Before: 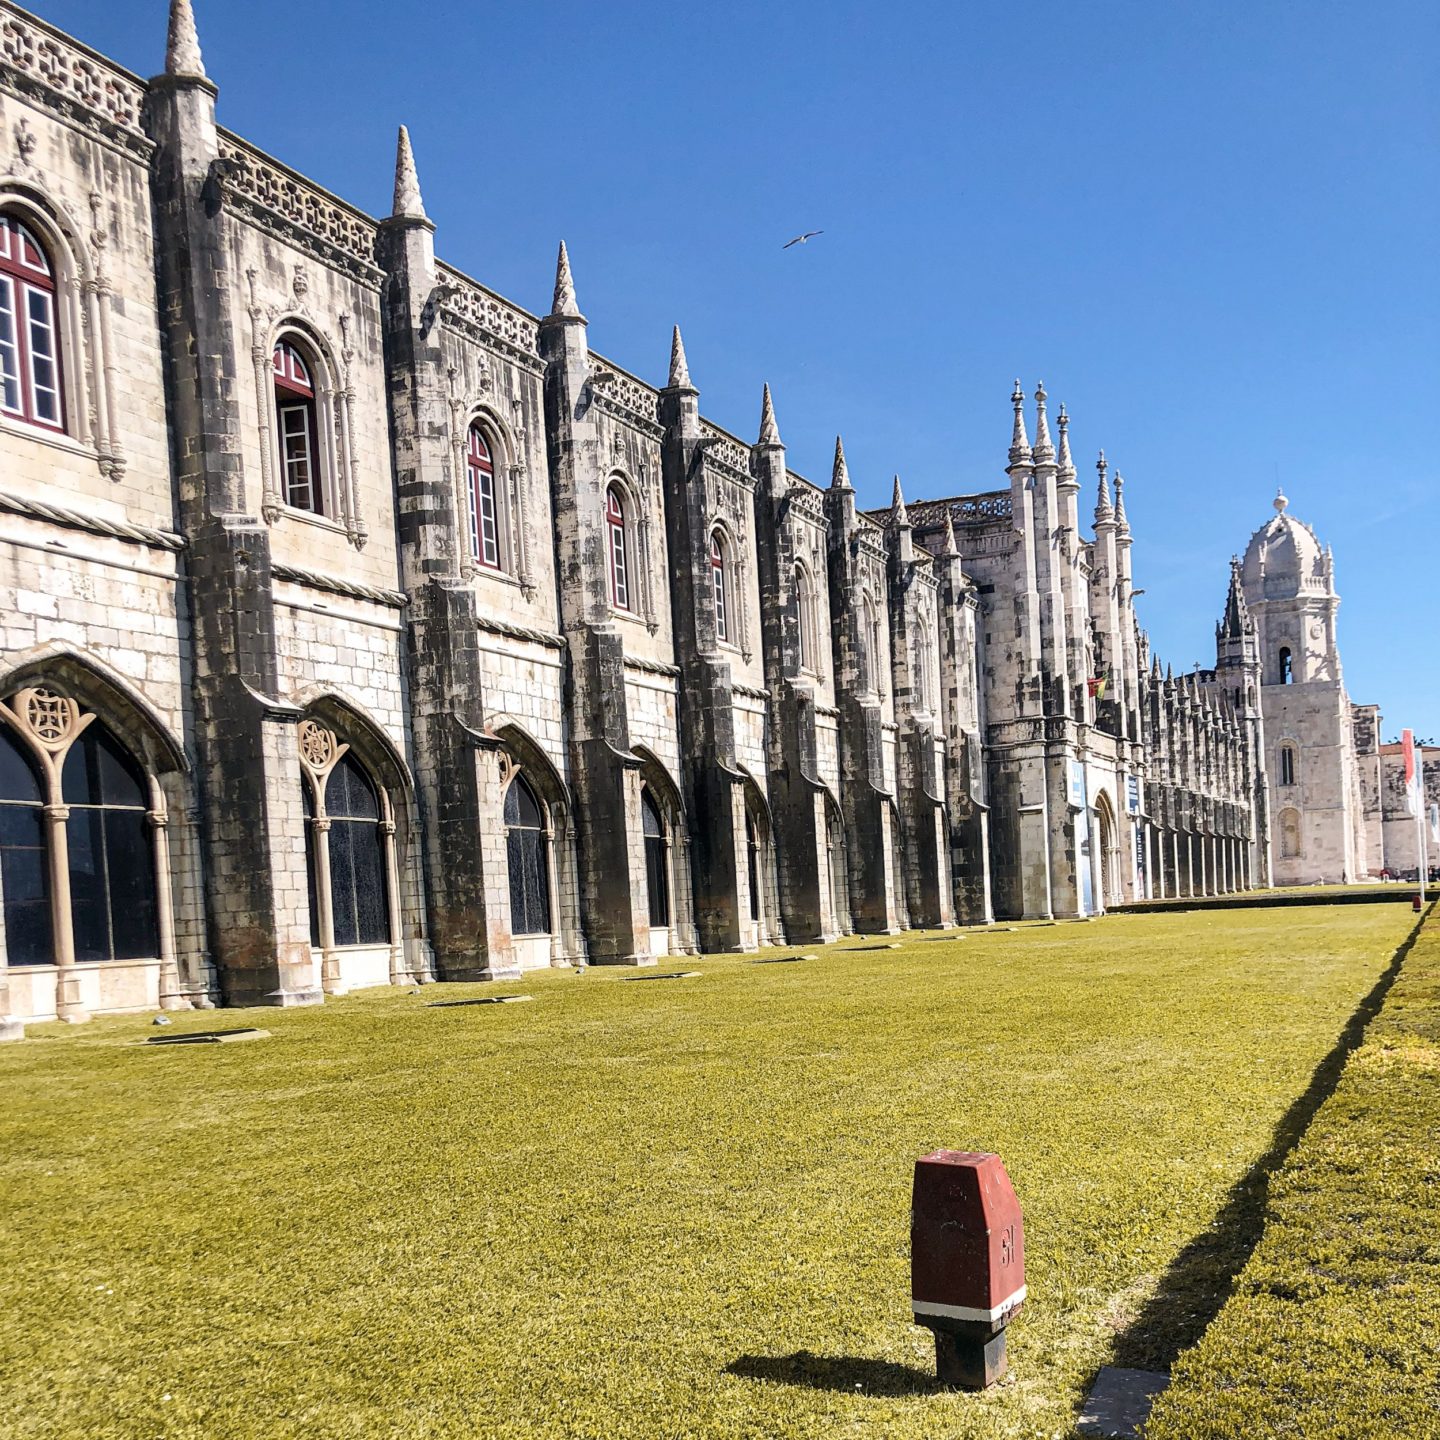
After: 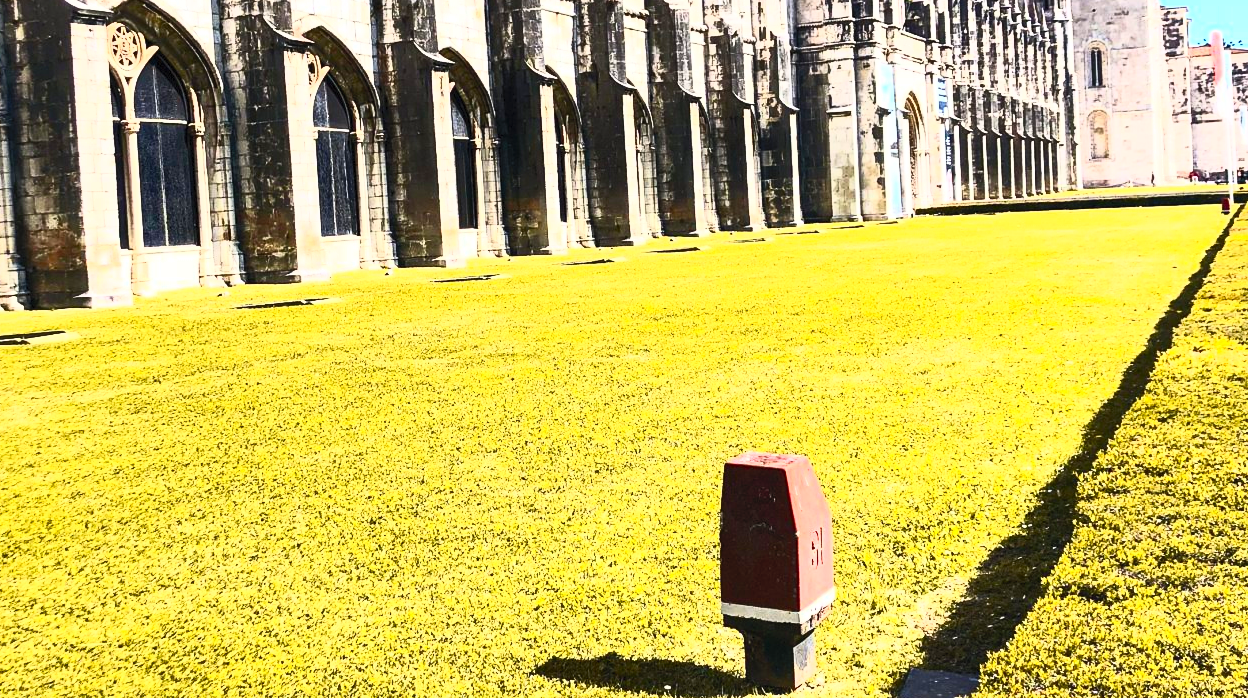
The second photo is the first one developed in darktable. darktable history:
crop and rotate: left 13.294%, top 48.516%, bottom 2.956%
contrast brightness saturation: contrast 0.827, brightness 0.608, saturation 0.608
